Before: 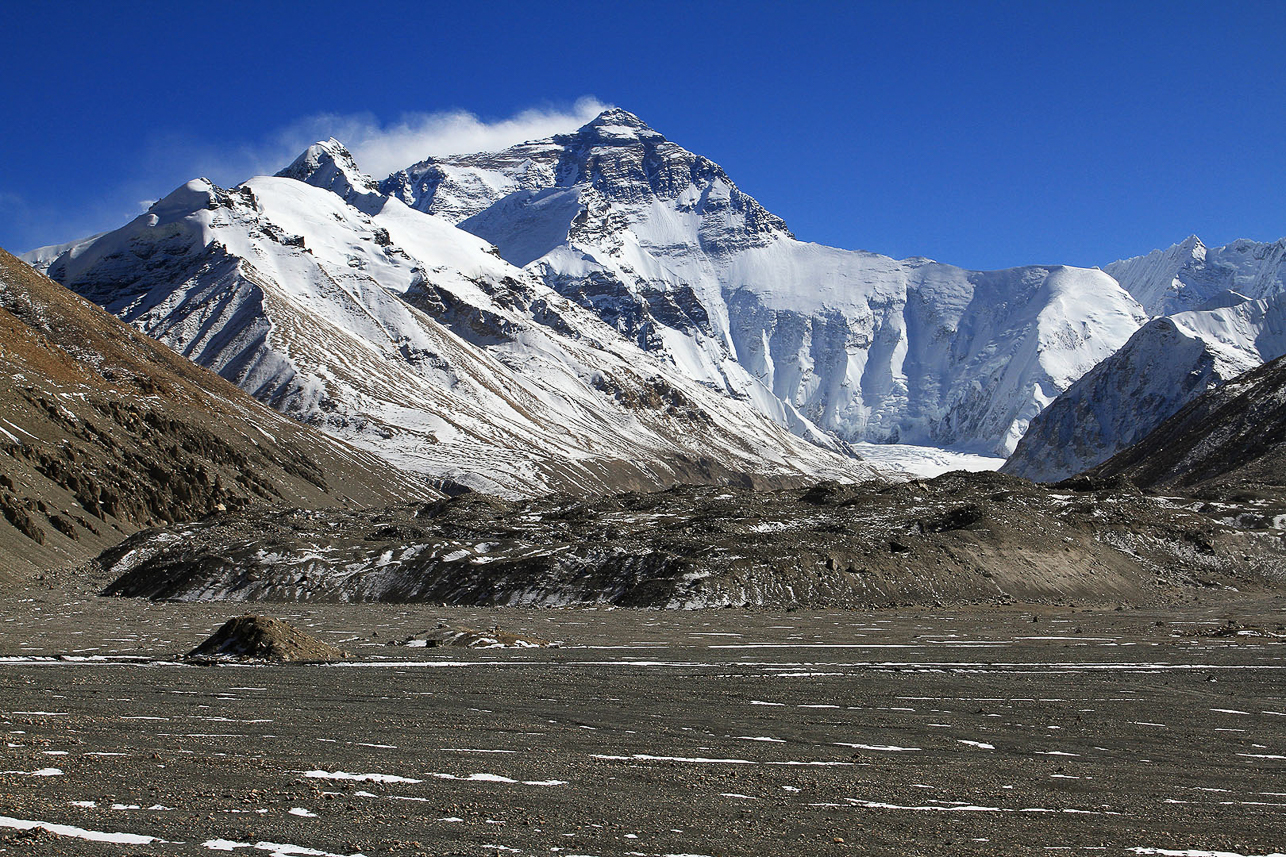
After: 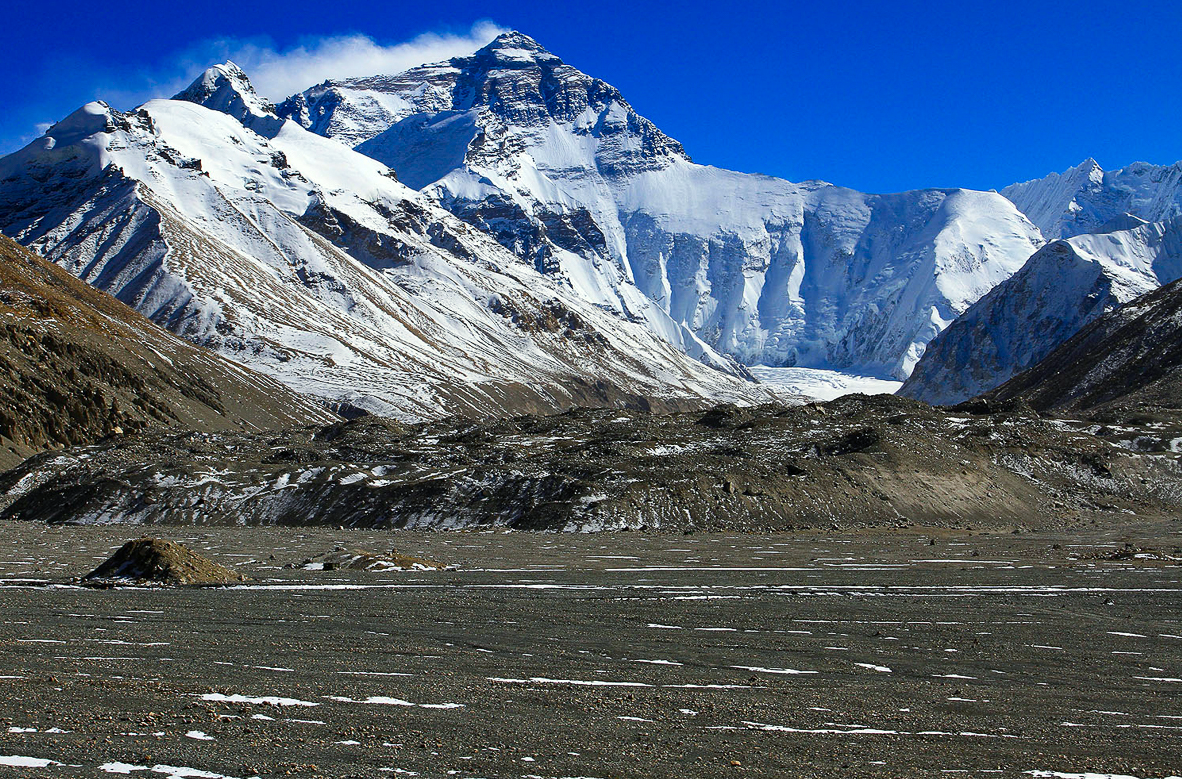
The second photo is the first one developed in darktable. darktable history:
crop and rotate: left 8.05%, top 9.096%
shadows and highlights: shadows 25.31, highlights -47.89, soften with gaussian
contrast brightness saturation: contrast 0.031, brightness -0.045
color balance rgb: shadows lift › chroma 2.012%, shadows lift › hue 247.07°, highlights gain › luminance 6.718%, highlights gain › chroma 1.995%, highlights gain › hue 92.02°, shadows fall-off 299.066%, white fulcrum 1.99 EV, highlights fall-off 298.021%, perceptual saturation grading › global saturation 0.619%, perceptual saturation grading › highlights -17.963%, perceptual saturation grading › mid-tones 33.367%, perceptual saturation grading › shadows 50.357%, mask middle-gray fulcrum 99.999%, contrast gray fulcrum 38.361%
